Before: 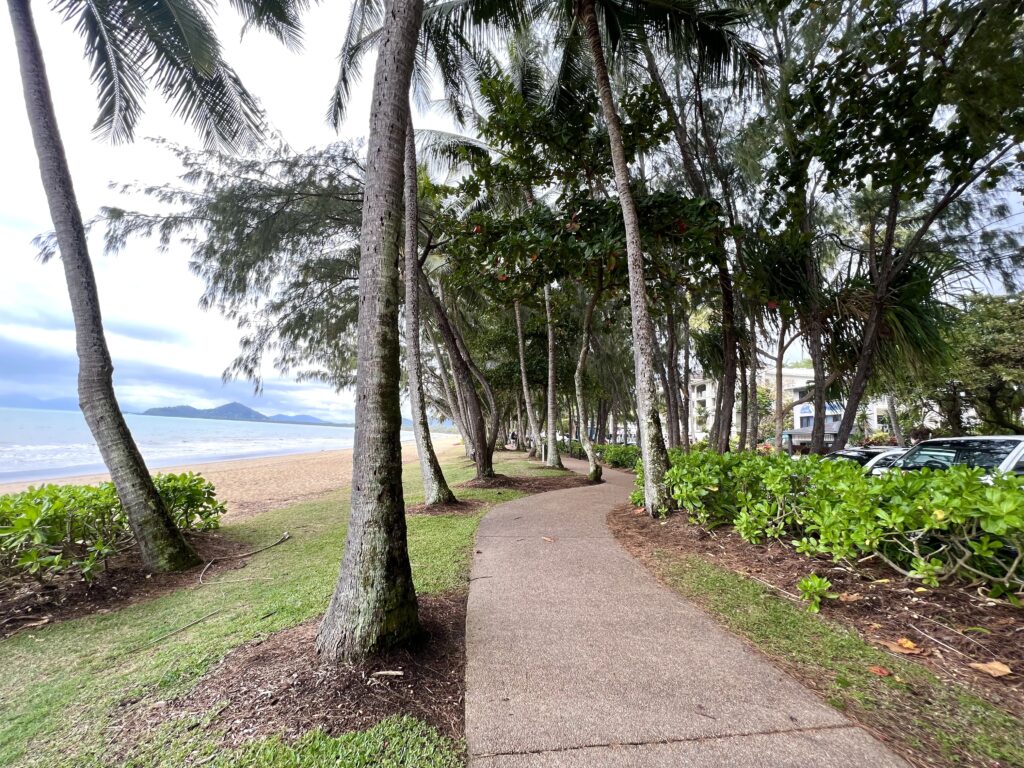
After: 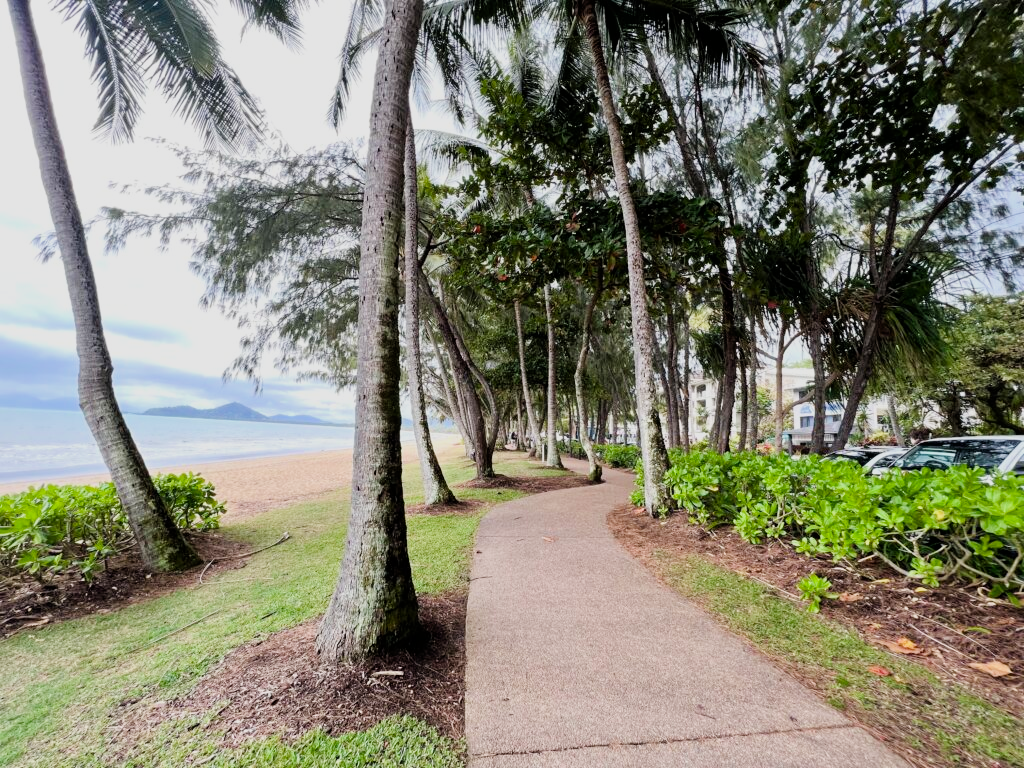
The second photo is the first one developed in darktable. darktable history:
filmic rgb: black relative exposure -7.65 EV, white relative exposure 4.56 EV, hardness 3.61
exposure: black level correction 0, exposure 0.5 EV, compensate highlight preservation false
